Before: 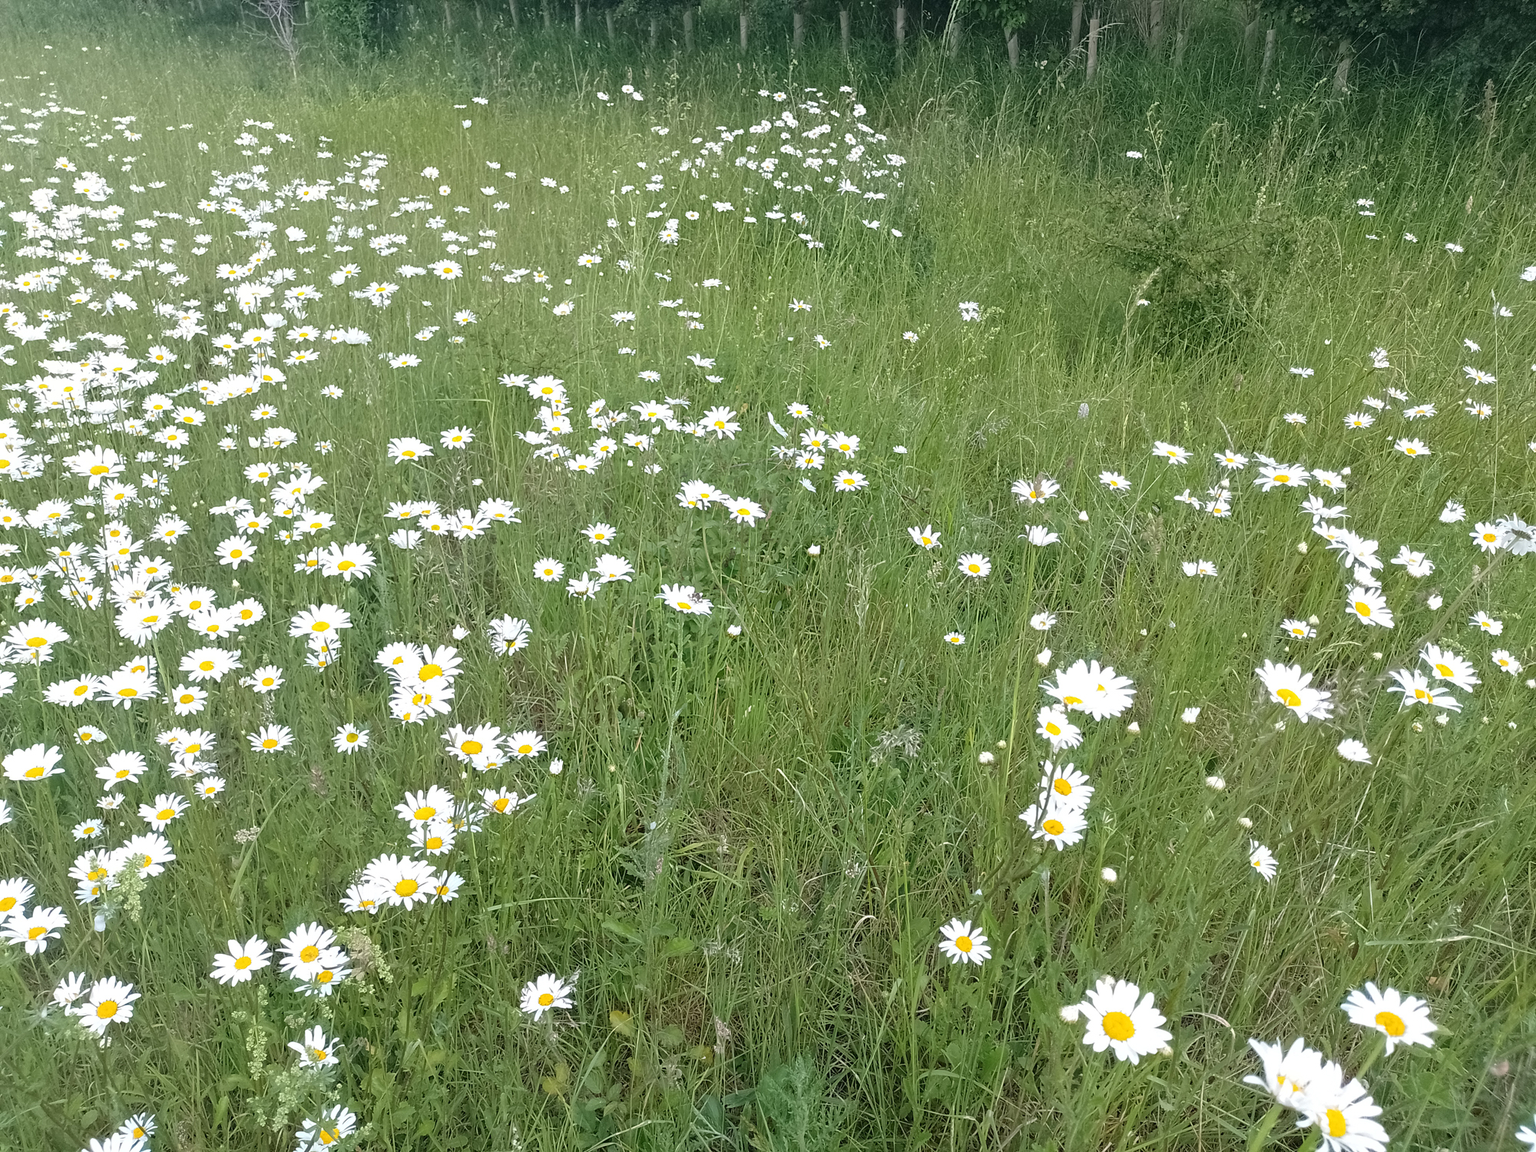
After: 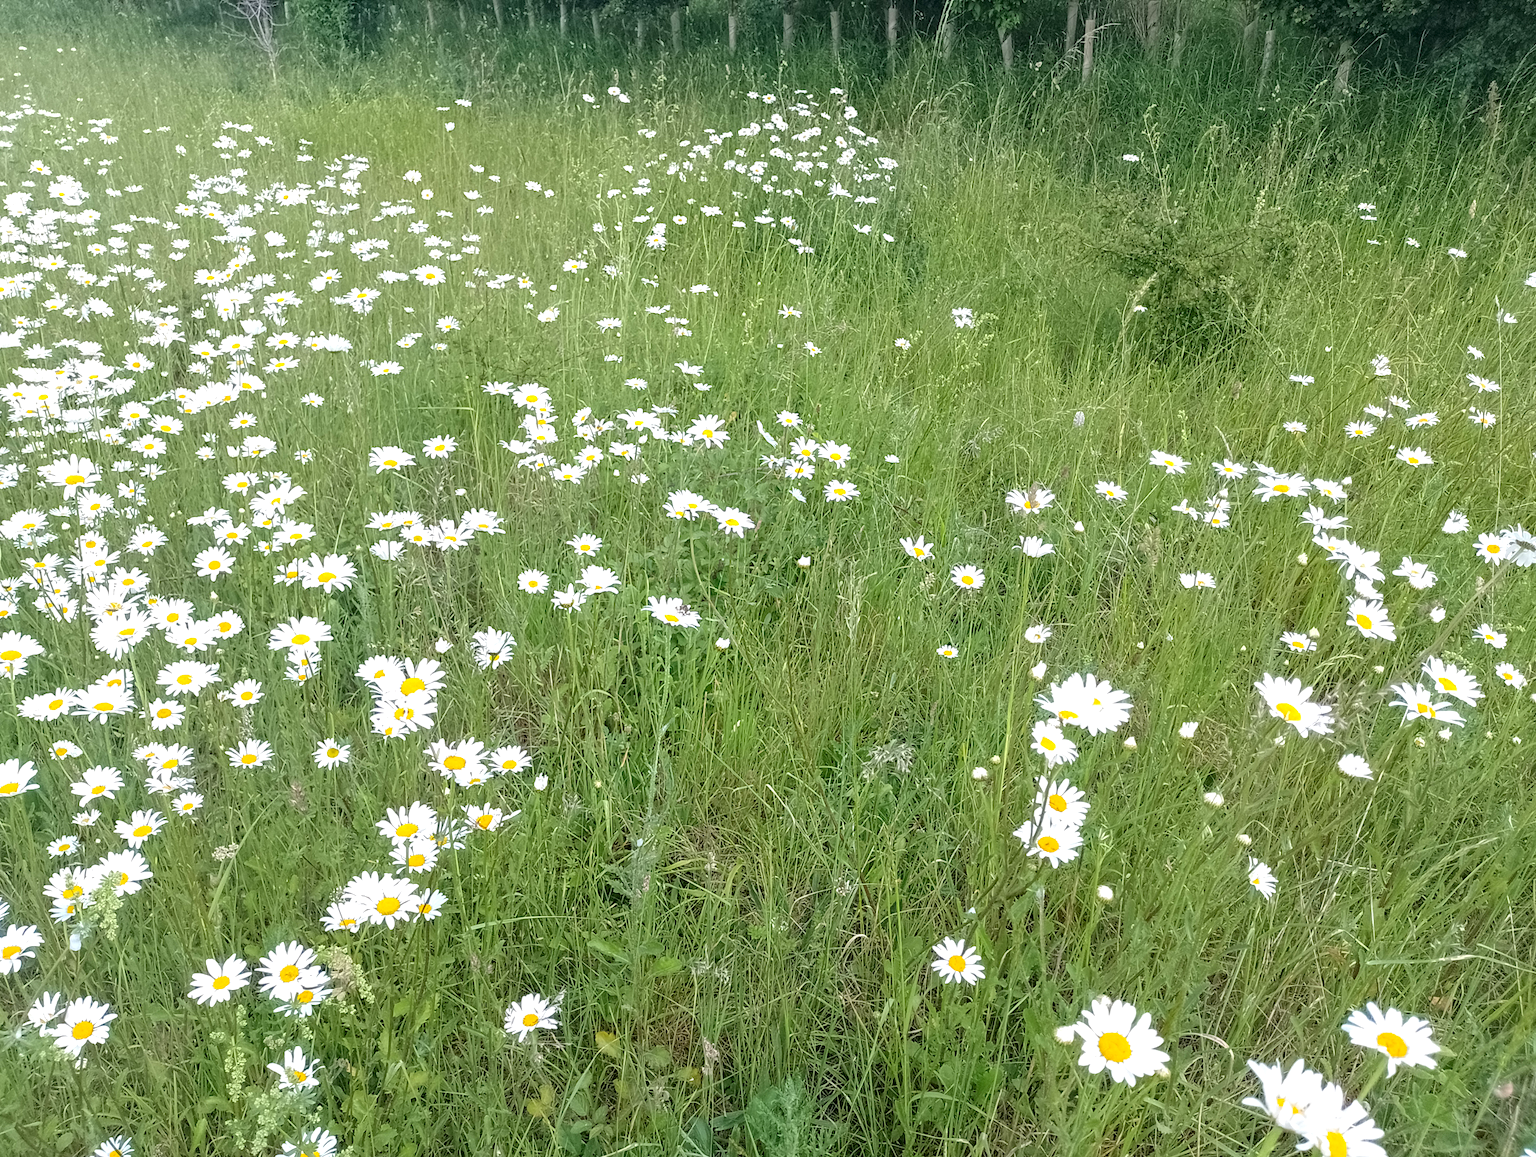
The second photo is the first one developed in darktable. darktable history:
contrast brightness saturation: contrast 0.071, brightness 0.075, saturation 0.181
crop: left 1.704%, right 0.279%, bottom 1.506%
local contrast: detail 130%
